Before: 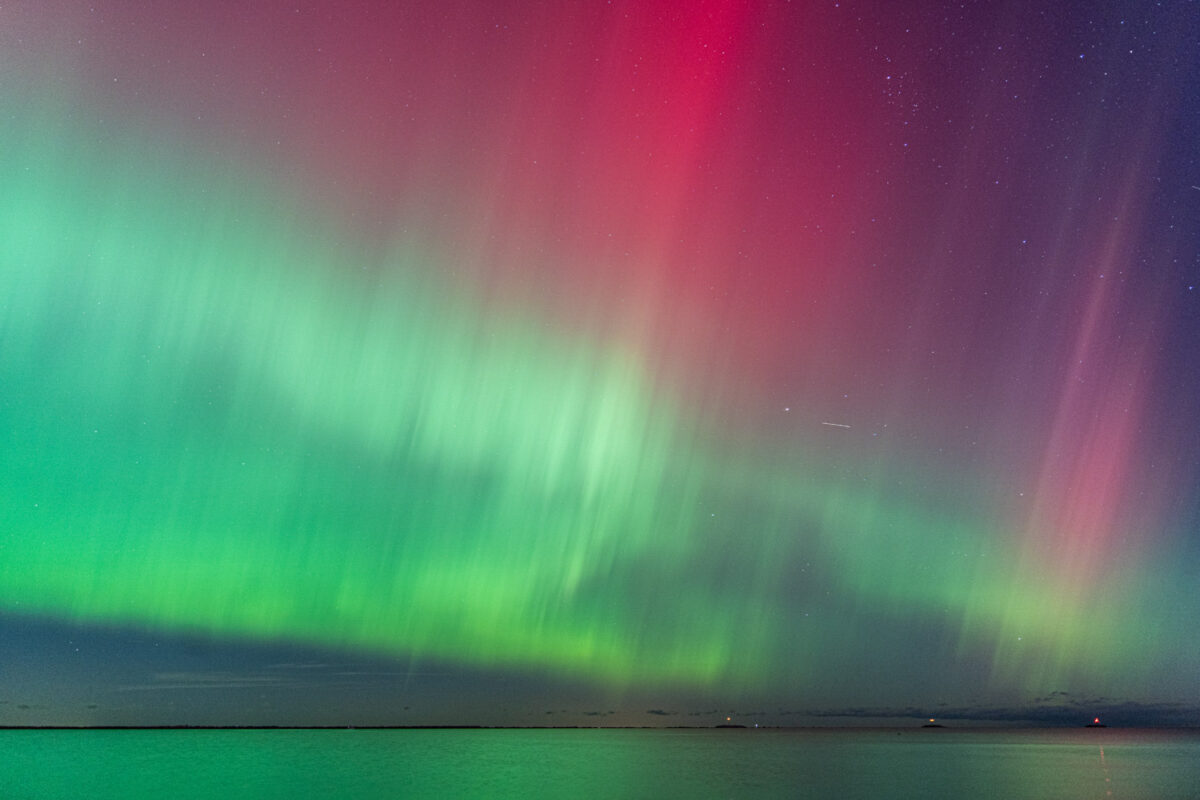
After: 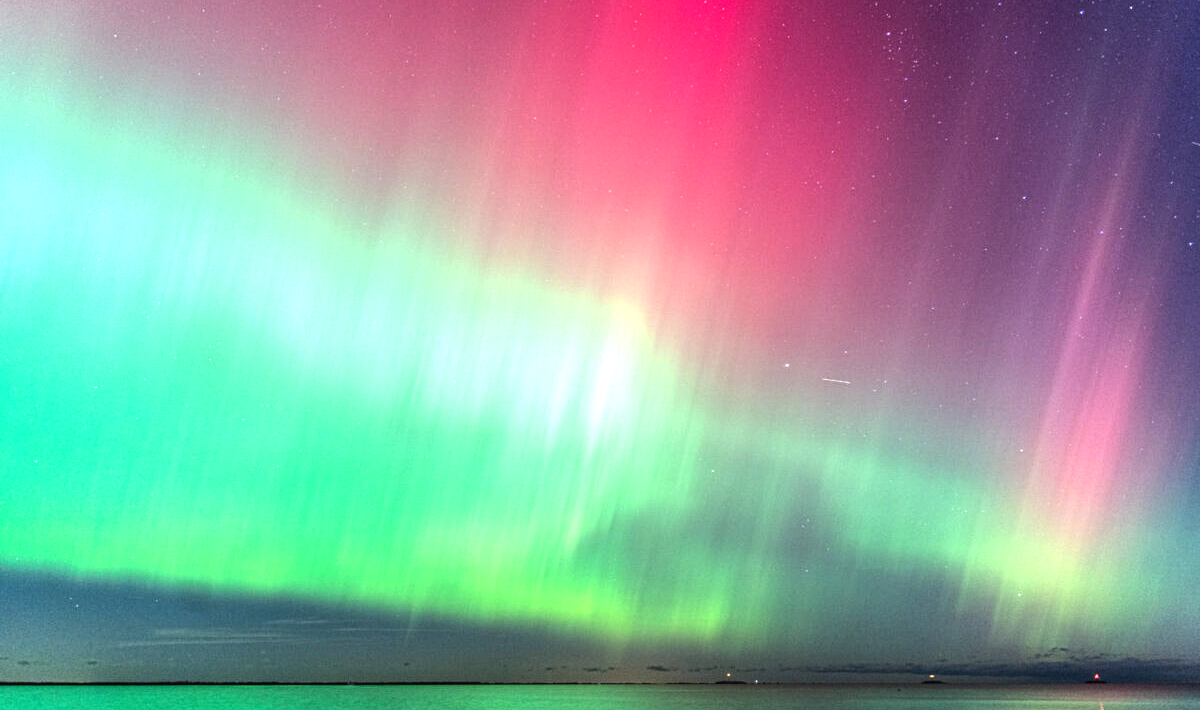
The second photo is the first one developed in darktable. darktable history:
tone equalizer: -8 EV -0.75 EV, -7 EV -0.7 EV, -6 EV -0.6 EV, -5 EV -0.4 EV, -3 EV 0.4 EV, -2 EV 0.6 EV, -1 EV 0.7 EV, +0 EV 0.75 EV, edges refinement/feathering 500, mask exposure compensation -1.57 EV, preserve details no
exposure: black level correction 0, exposure 0.7 EV, compensate exposure bias true, compensate highlight preservation false
crop and rotate: top 5.609%, bottom 5.609%
